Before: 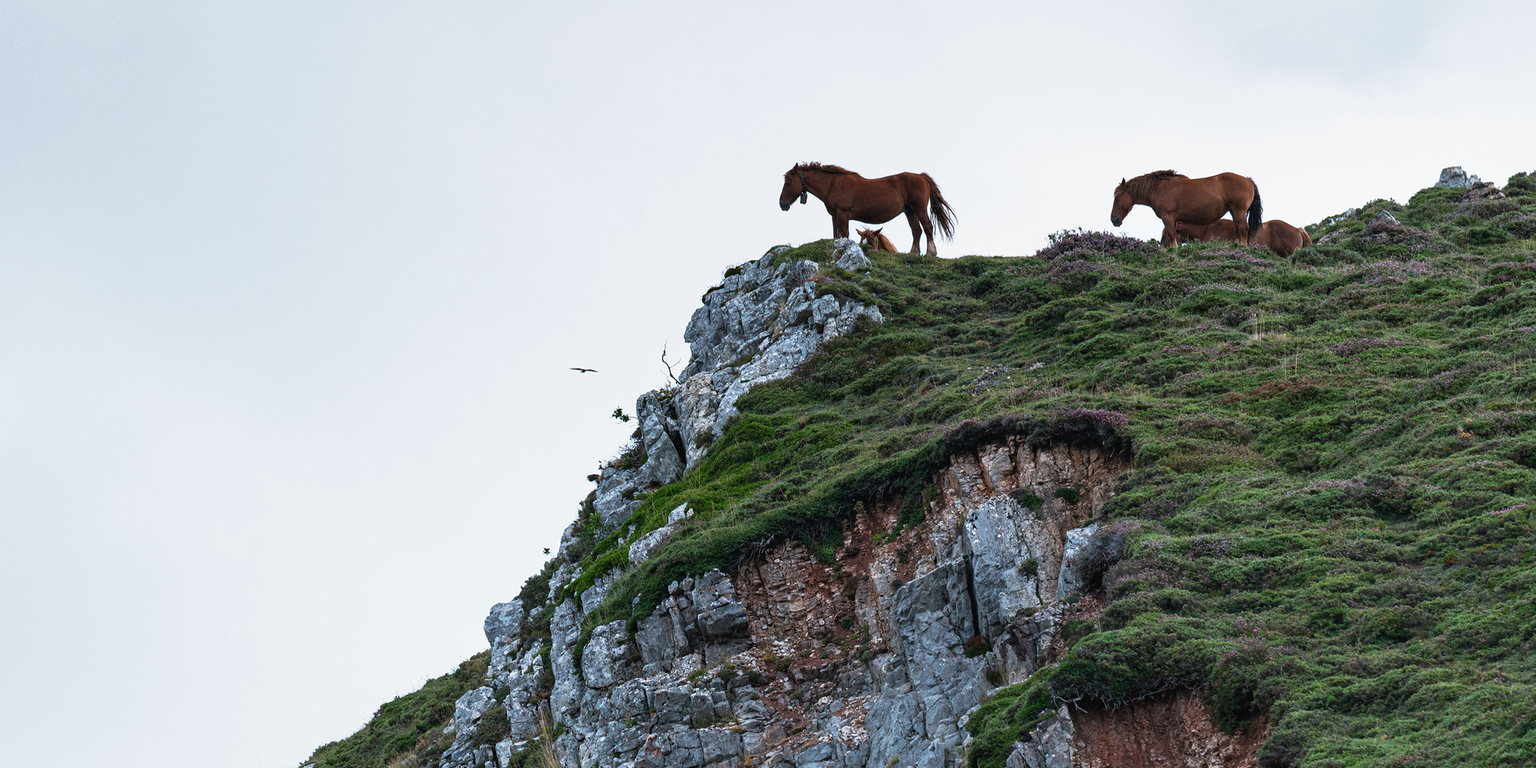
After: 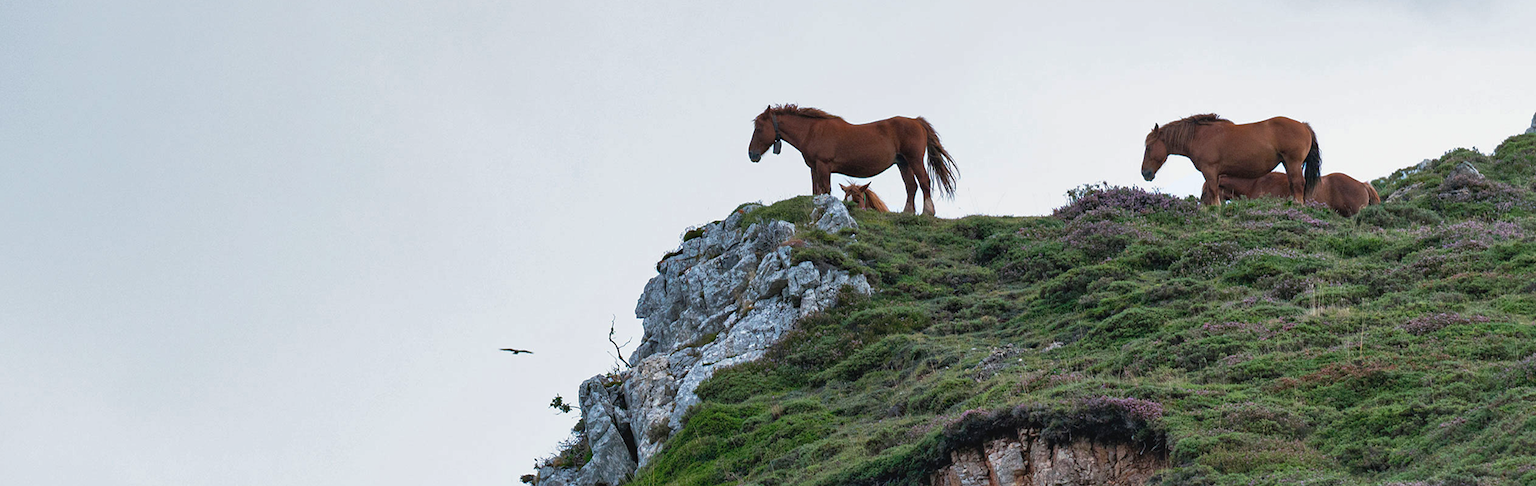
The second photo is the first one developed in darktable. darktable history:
crop and rotate: left 9.662%, top 9.735%, right 5.986%, bottom 36.776%
shadows and highlights: on, module defaults
